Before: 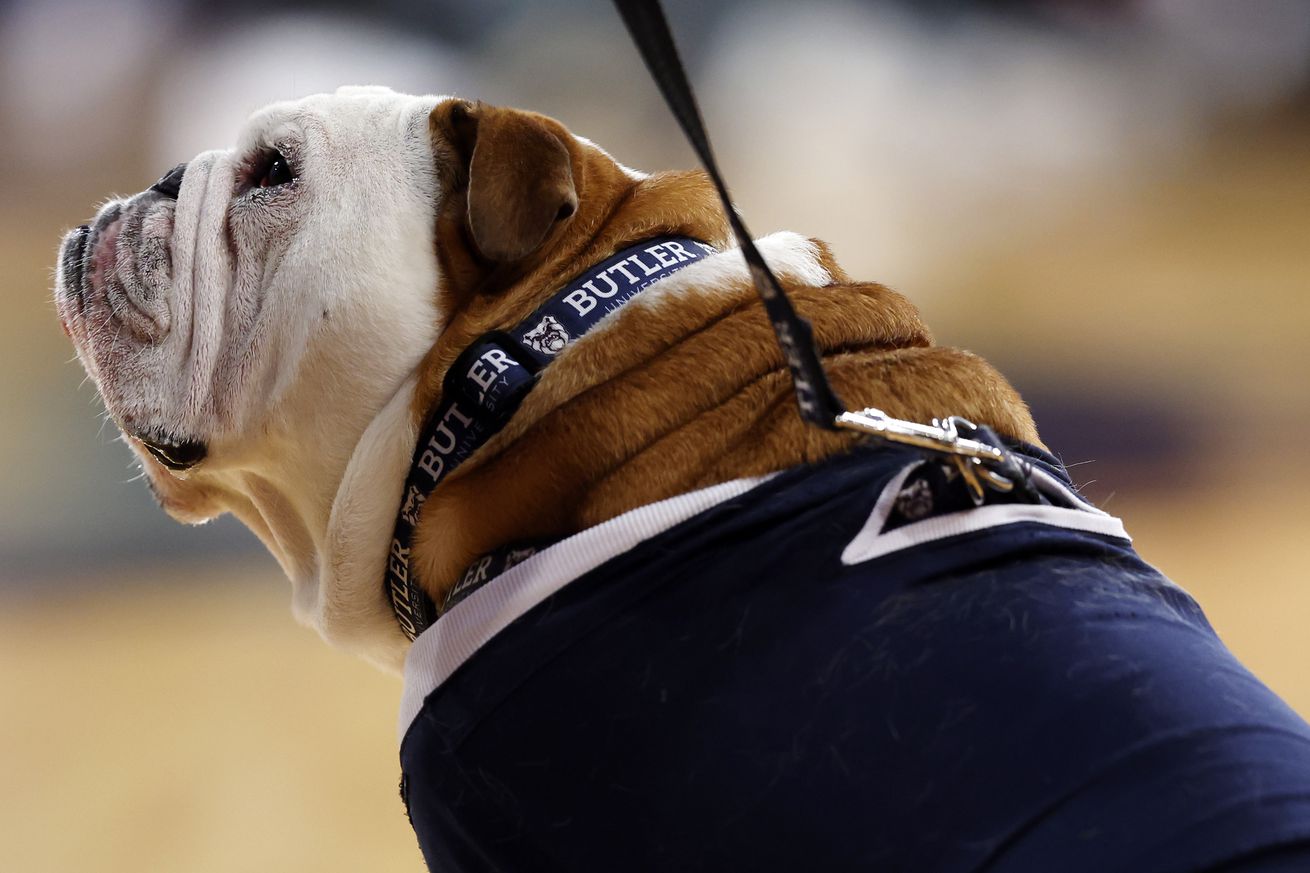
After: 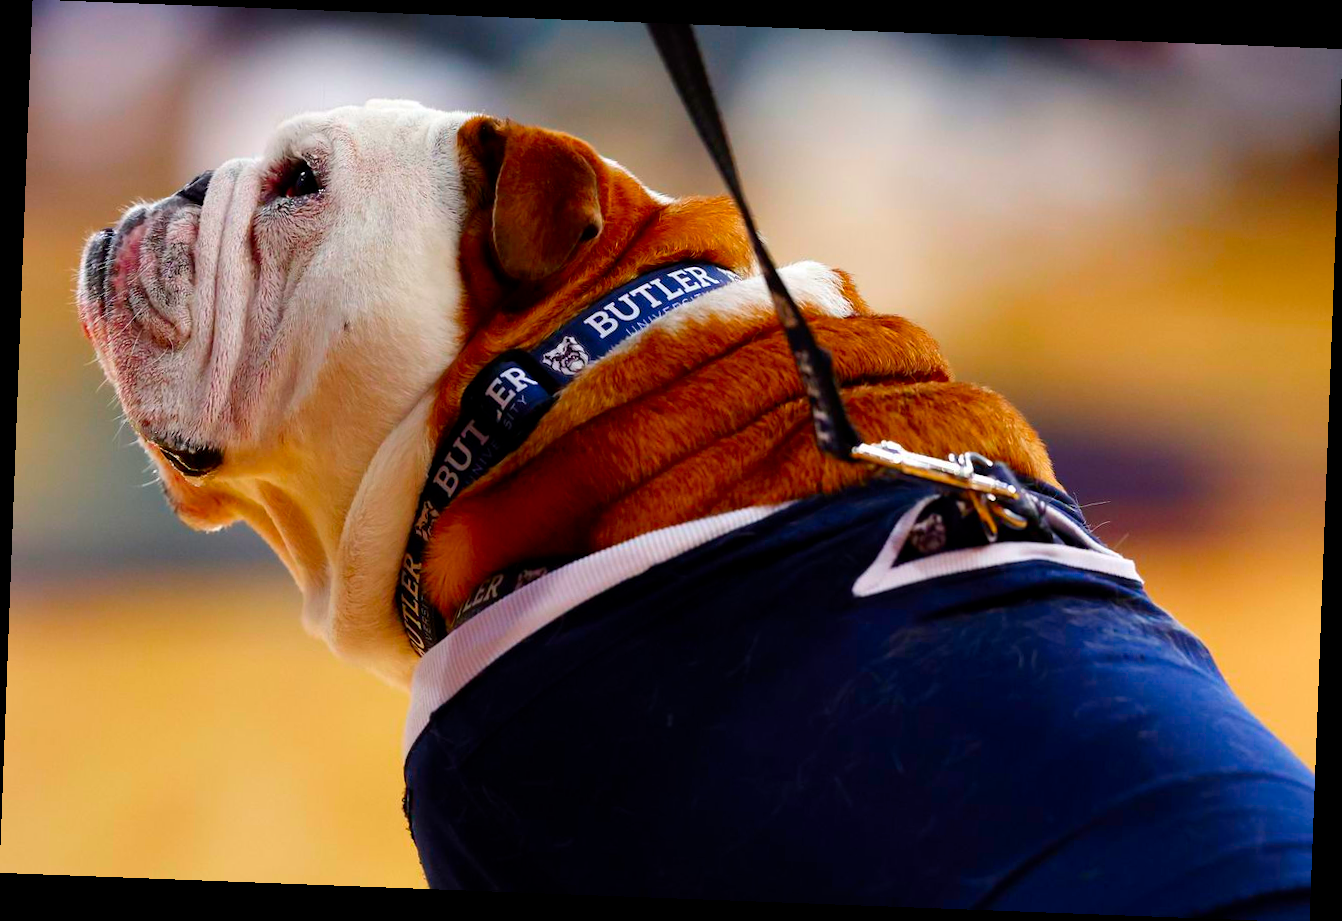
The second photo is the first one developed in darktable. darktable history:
rotate and perspective: rotation 2.17°, automatic cropping off
color correction: saturation 1.8
